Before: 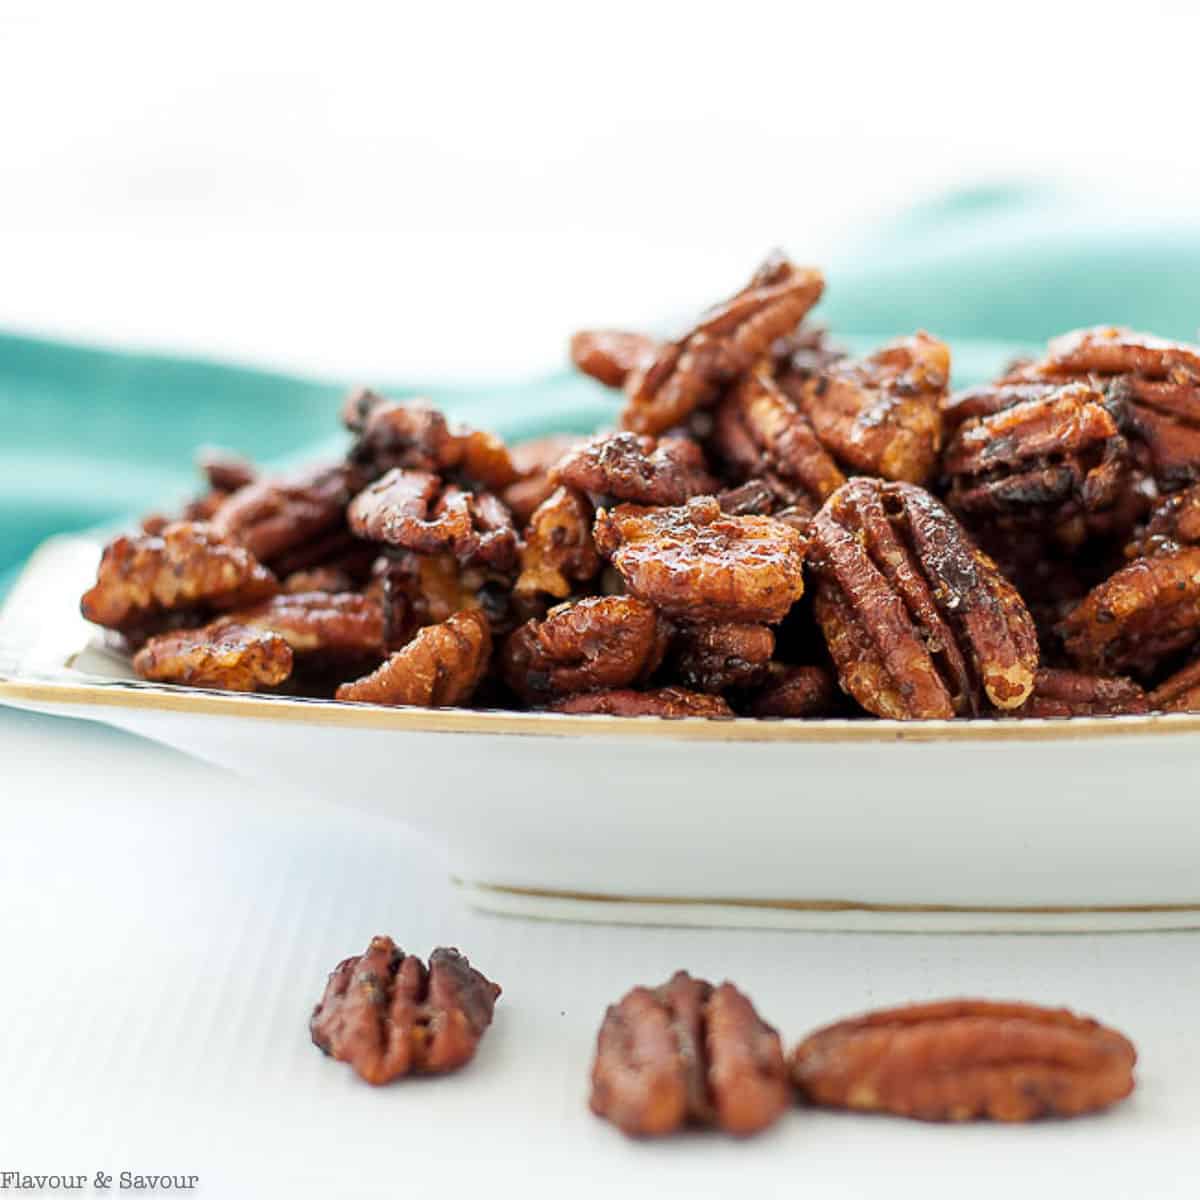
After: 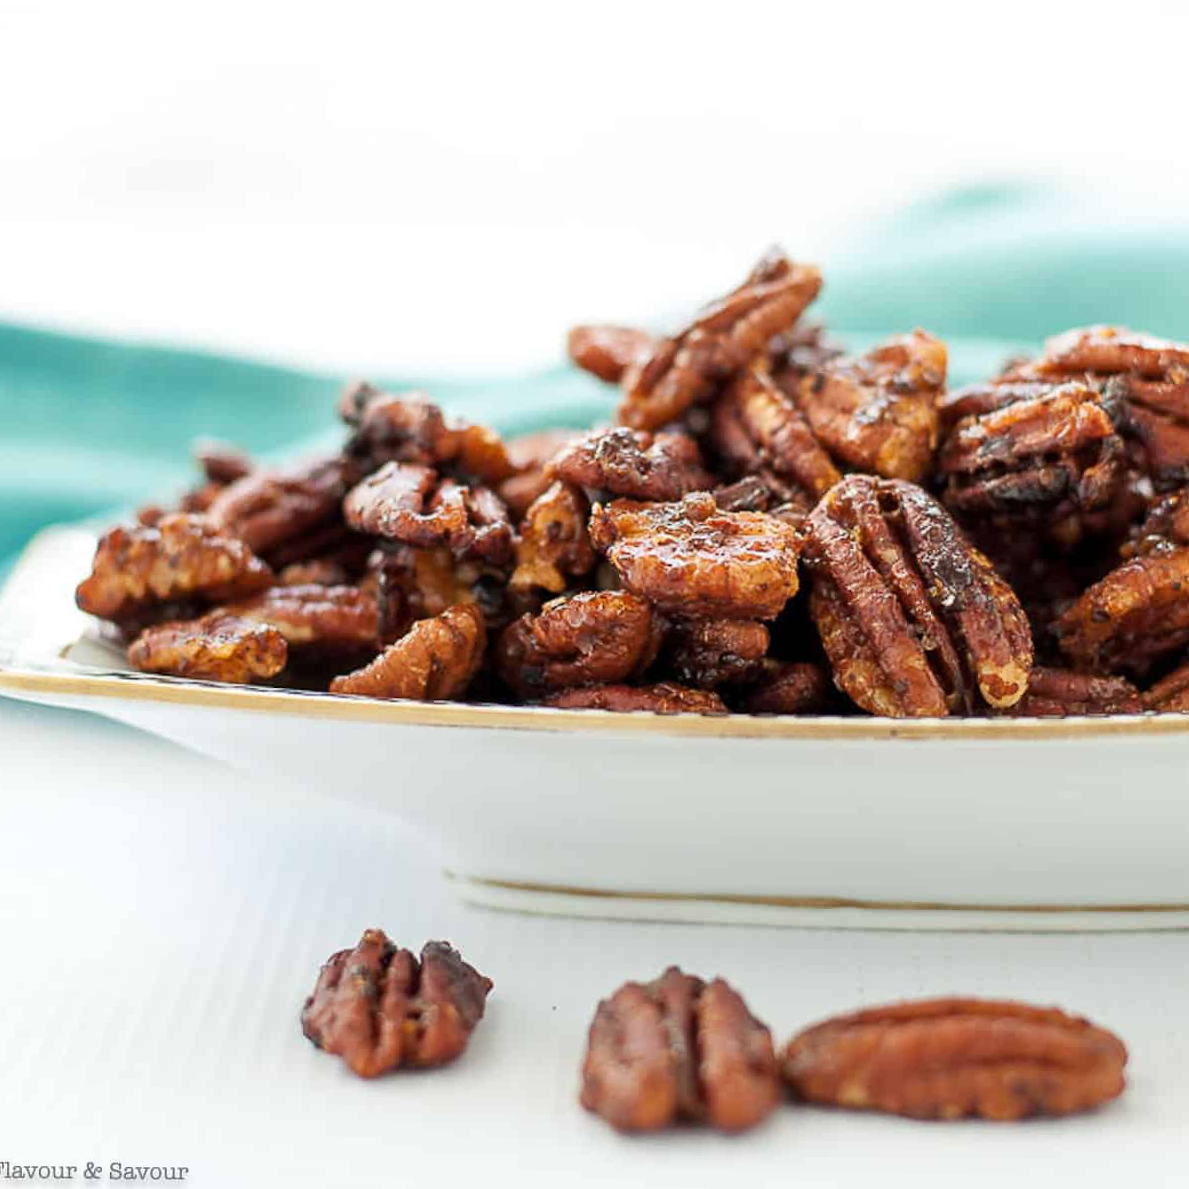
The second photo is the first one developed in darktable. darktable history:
crop and rotate: angle -0.502°
